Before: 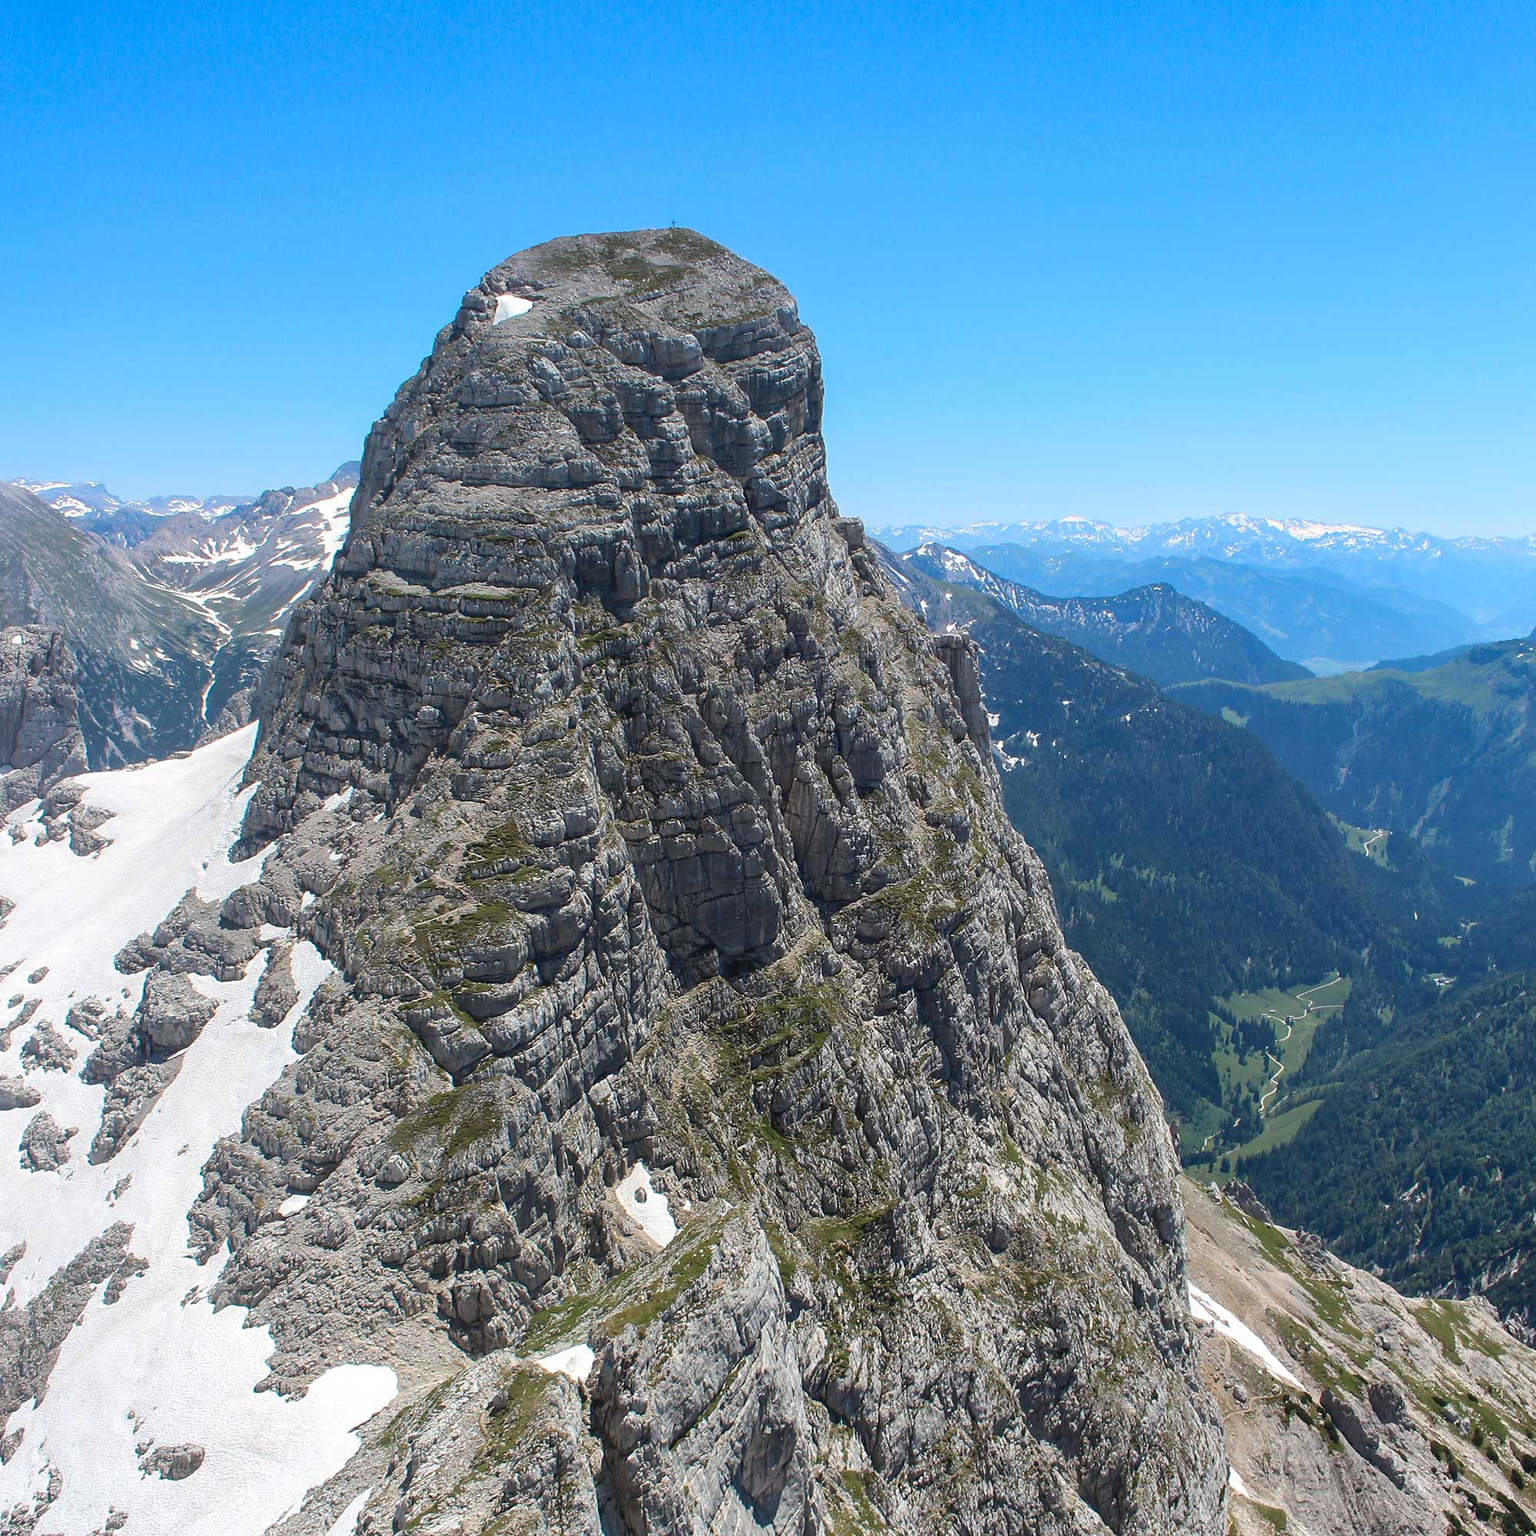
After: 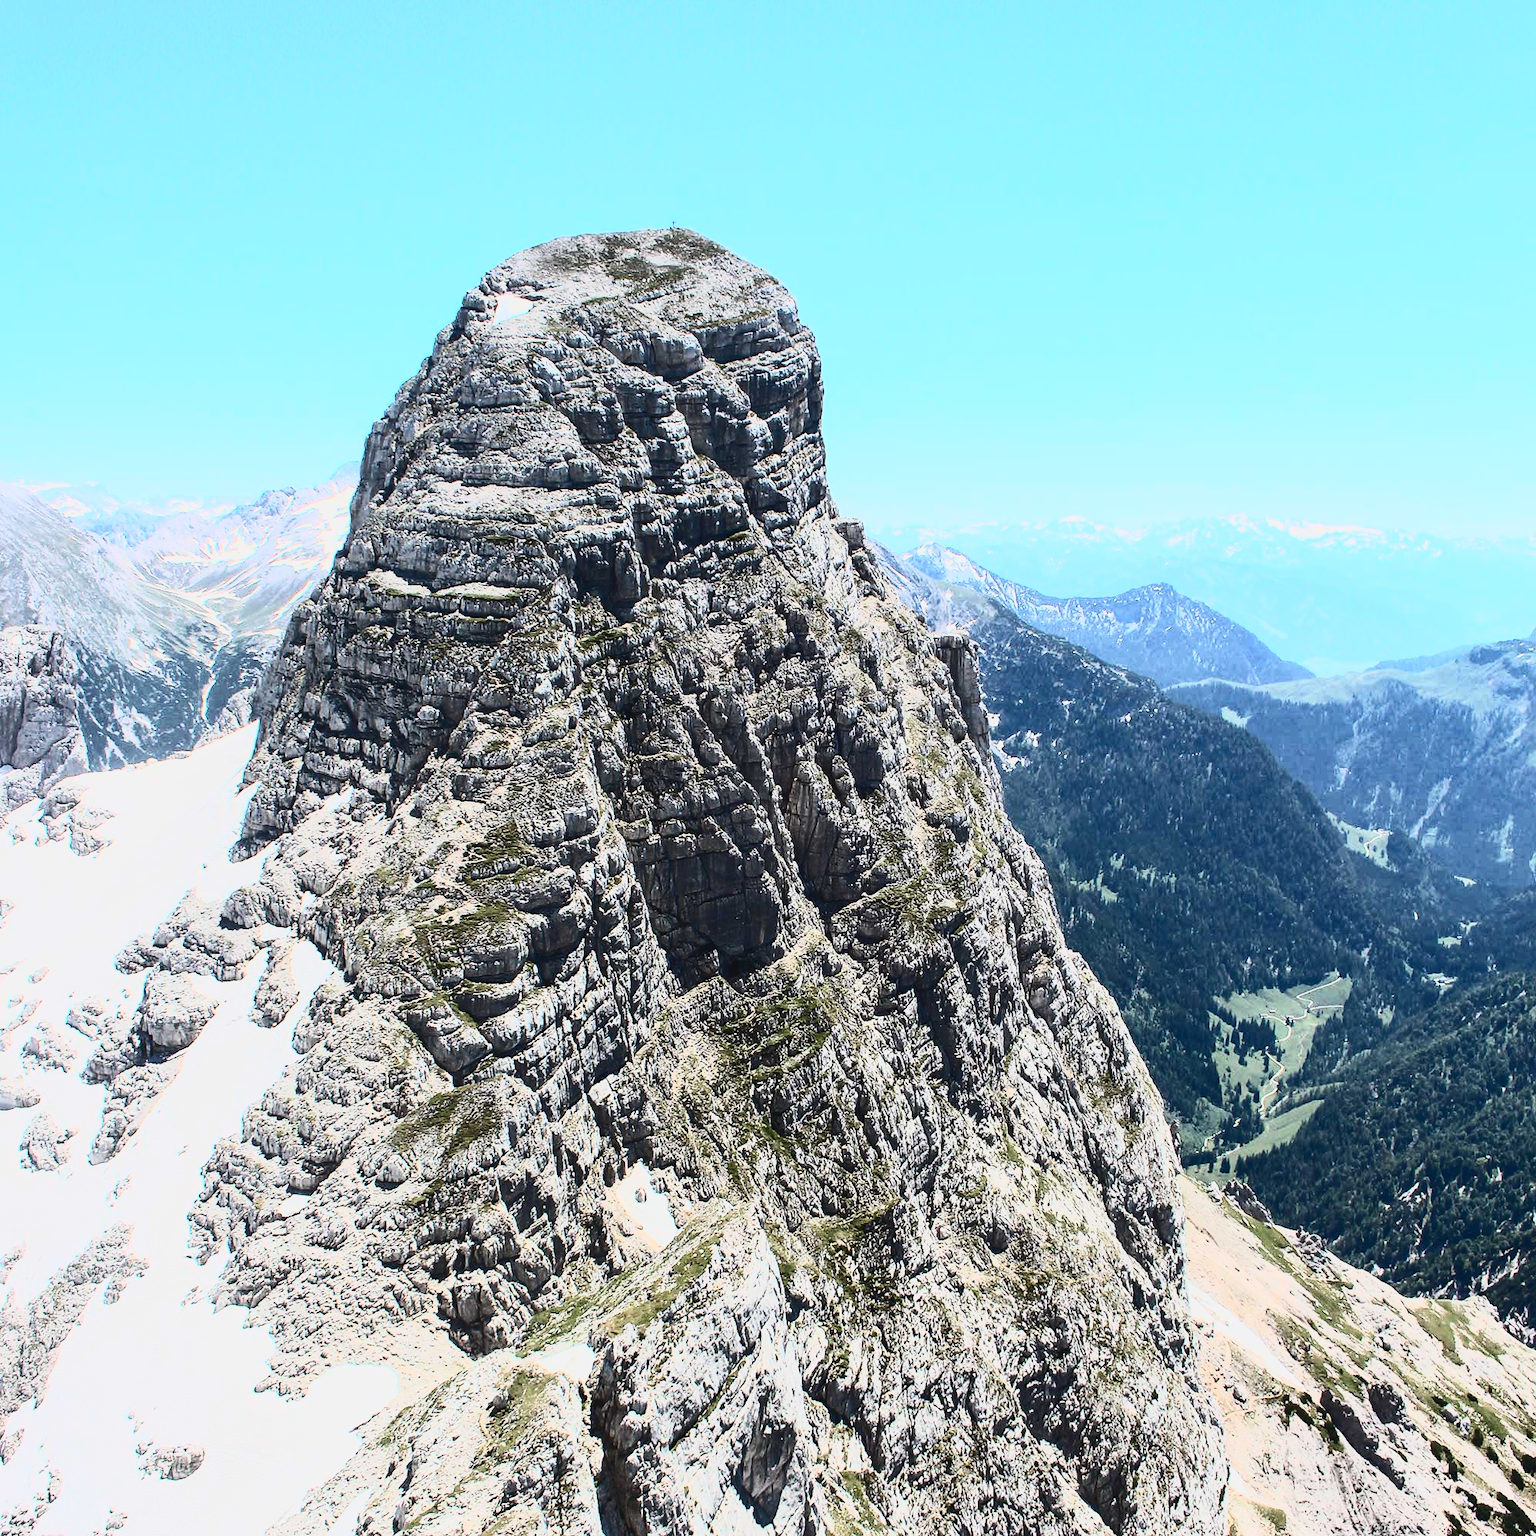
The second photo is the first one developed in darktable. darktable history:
contrast brightness saturation: contrast 0.378, brightness 0.102
tone curve: curves: ch0 [(0, 0.026) (0.146, 0.158) (0.272, 0.34) (0.434, 0.625) (0.676, 0.871) (0.994, 0.955)], color space Lab, independent channels, preserve colors none
